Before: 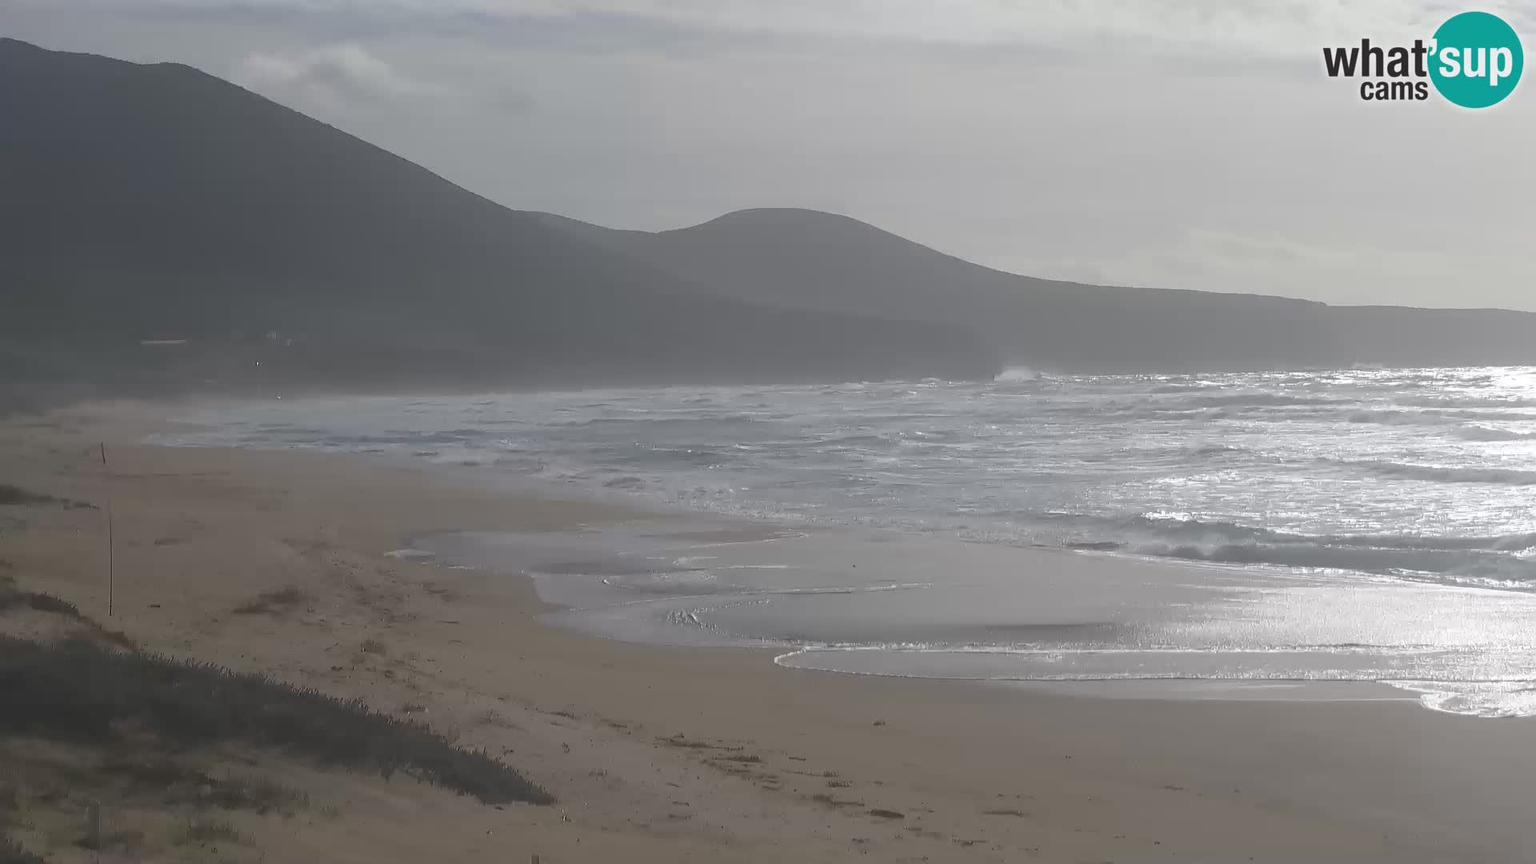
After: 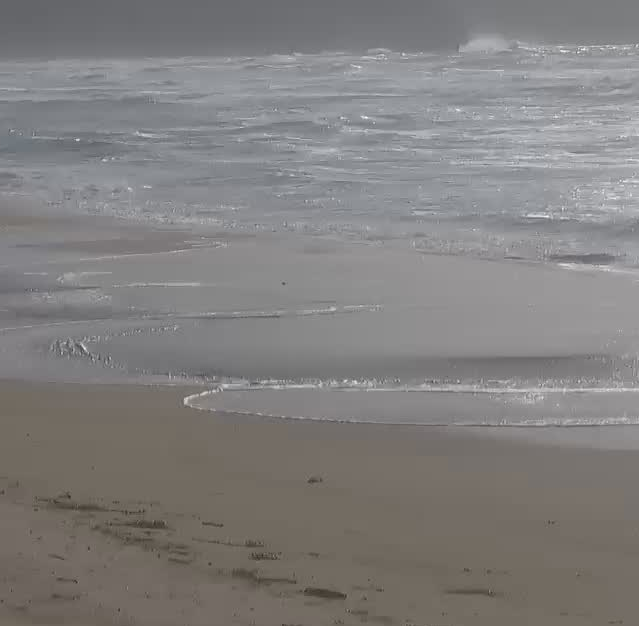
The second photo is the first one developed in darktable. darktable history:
crop: left 40.861%, top 39.306%, right 25.813%, bottom 2.676%
